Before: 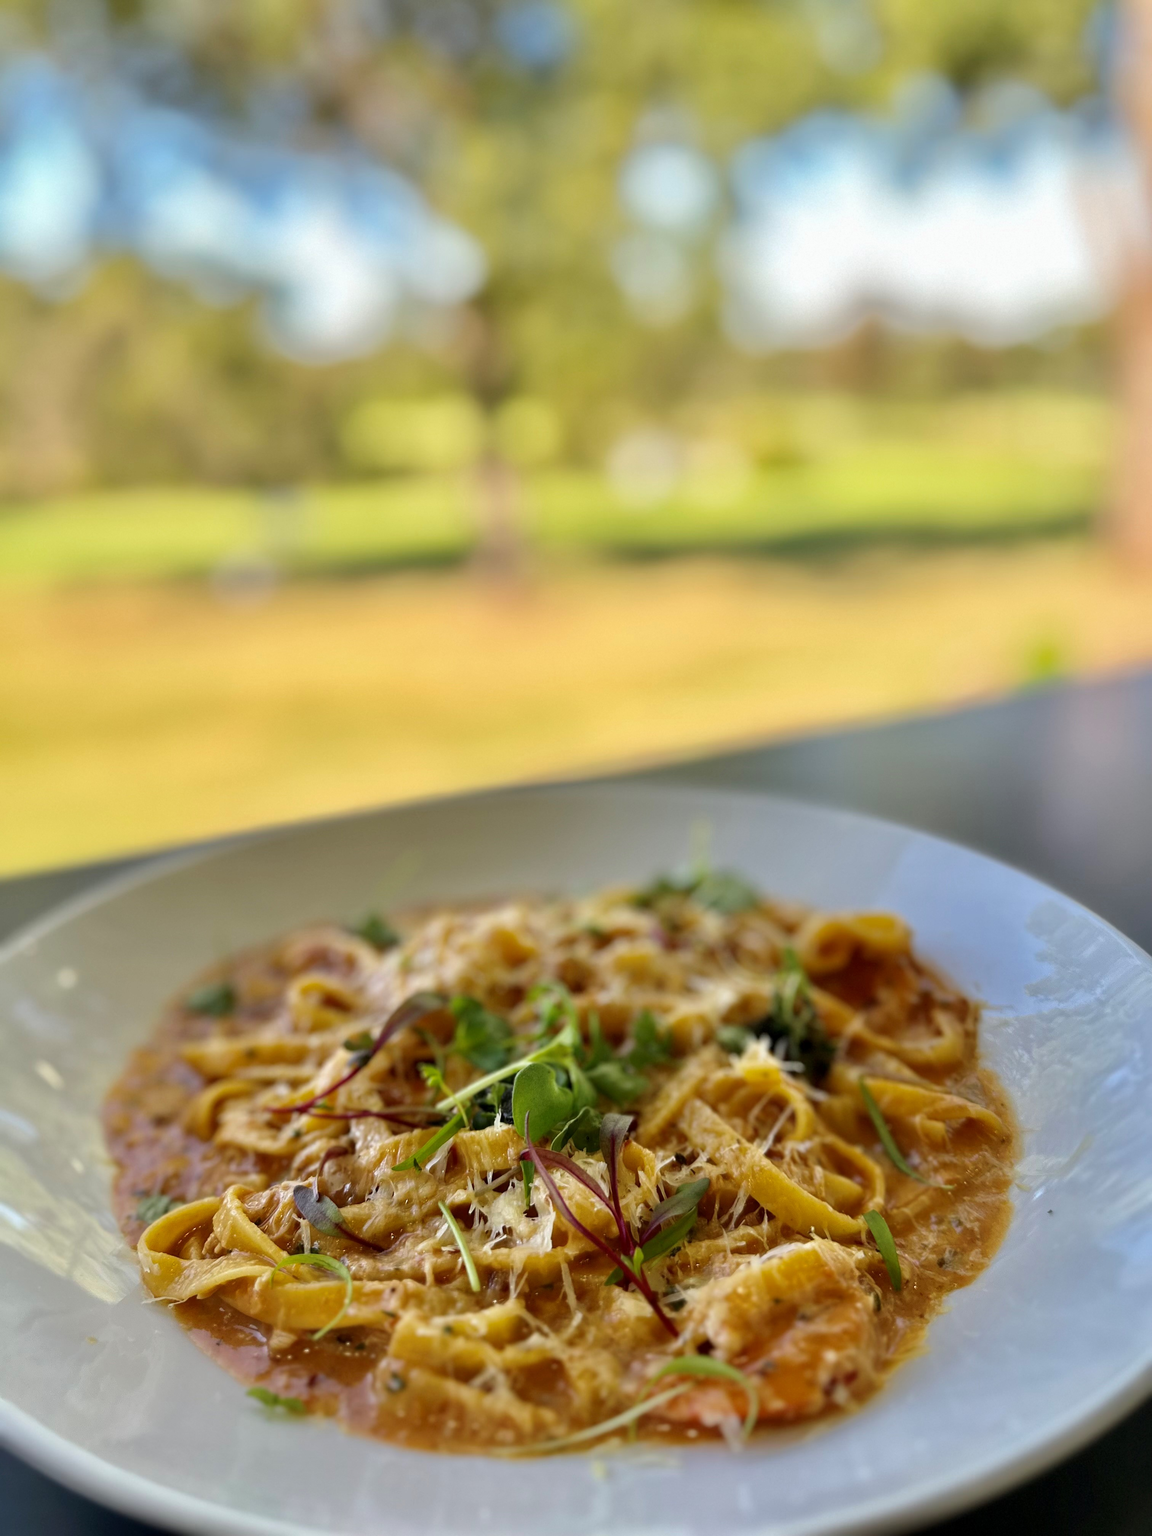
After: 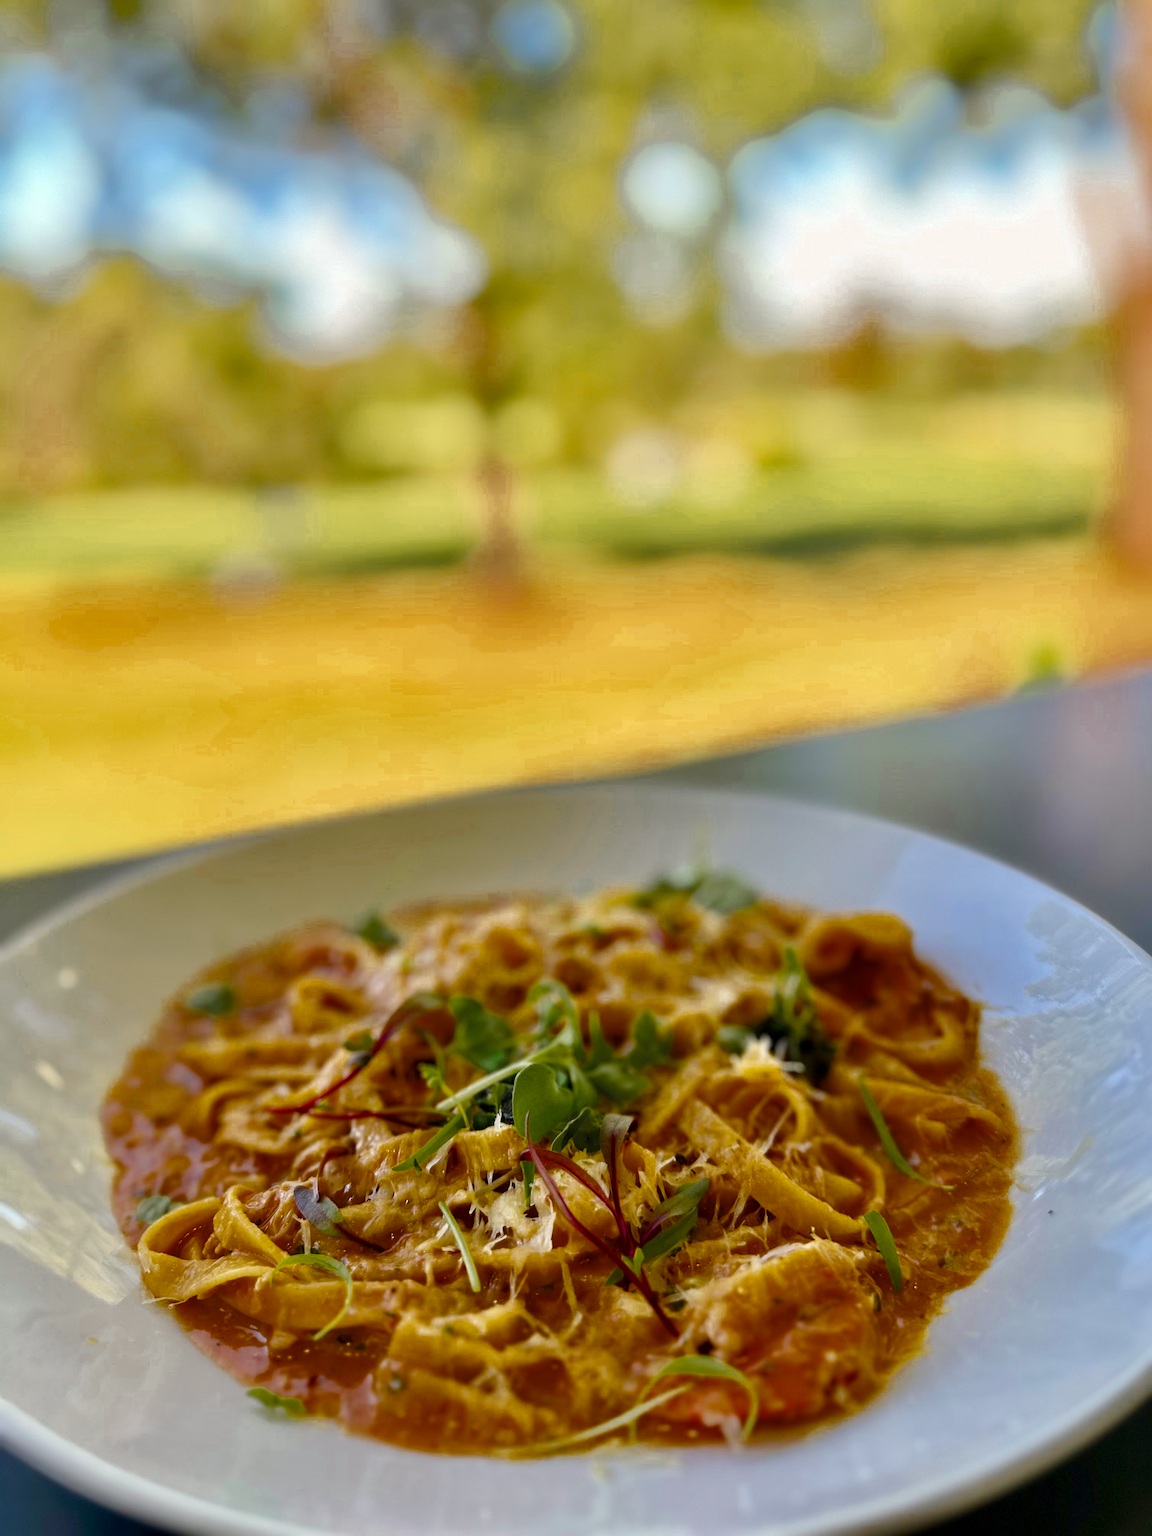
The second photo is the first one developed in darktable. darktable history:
color balance rgb: highlights gain › chroma 1.034%, highlights gain › hue 60.05°, perceptual saturation grading › global saturation 44.766%, perceptual saturation grading › highlights -50.379%, perceptual saturation grading › shadows 30.535%, global vibrance 20%
color zones: curves: ch0 [(0.11, 0.396) (0.195, 0.36) (0.25, 0.5) (0.303, 0.412) (0.357, 0.544) (0.75, 0.5) (0.967, 0.328)]; ch1 [(0, 0.468) (0.112, 0.512) (0.202, 0.6) (0.25, 0.5) (0.307, 0.352) (0.357, 0.544) (0.75, 0.5) (0.963, 0.524)]
